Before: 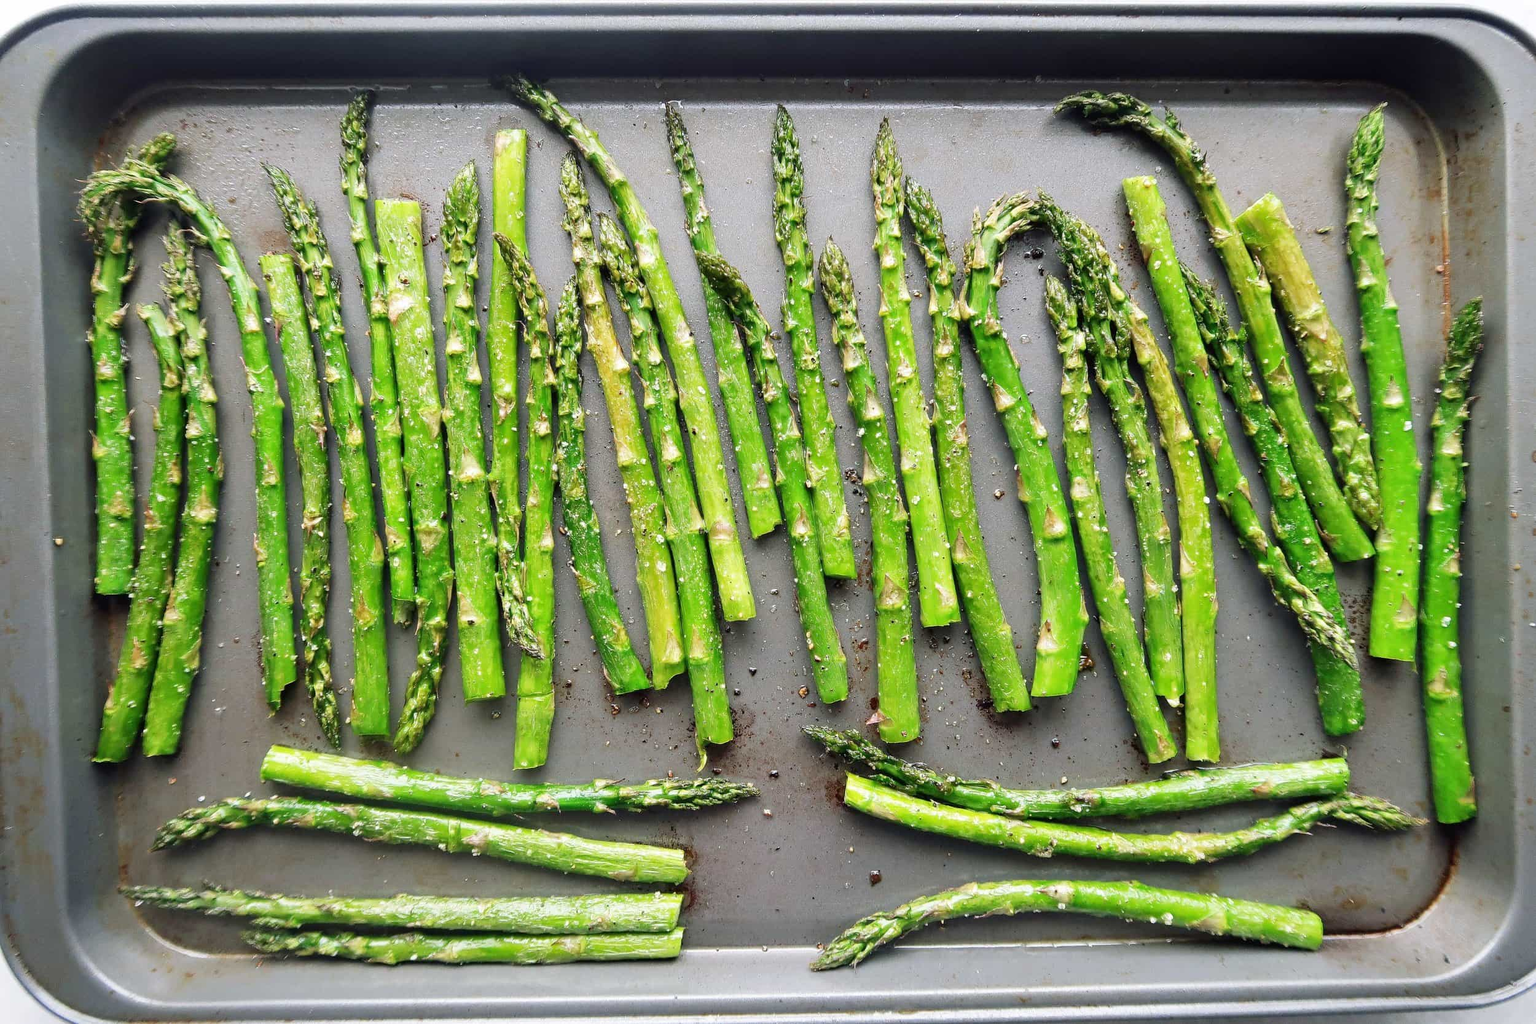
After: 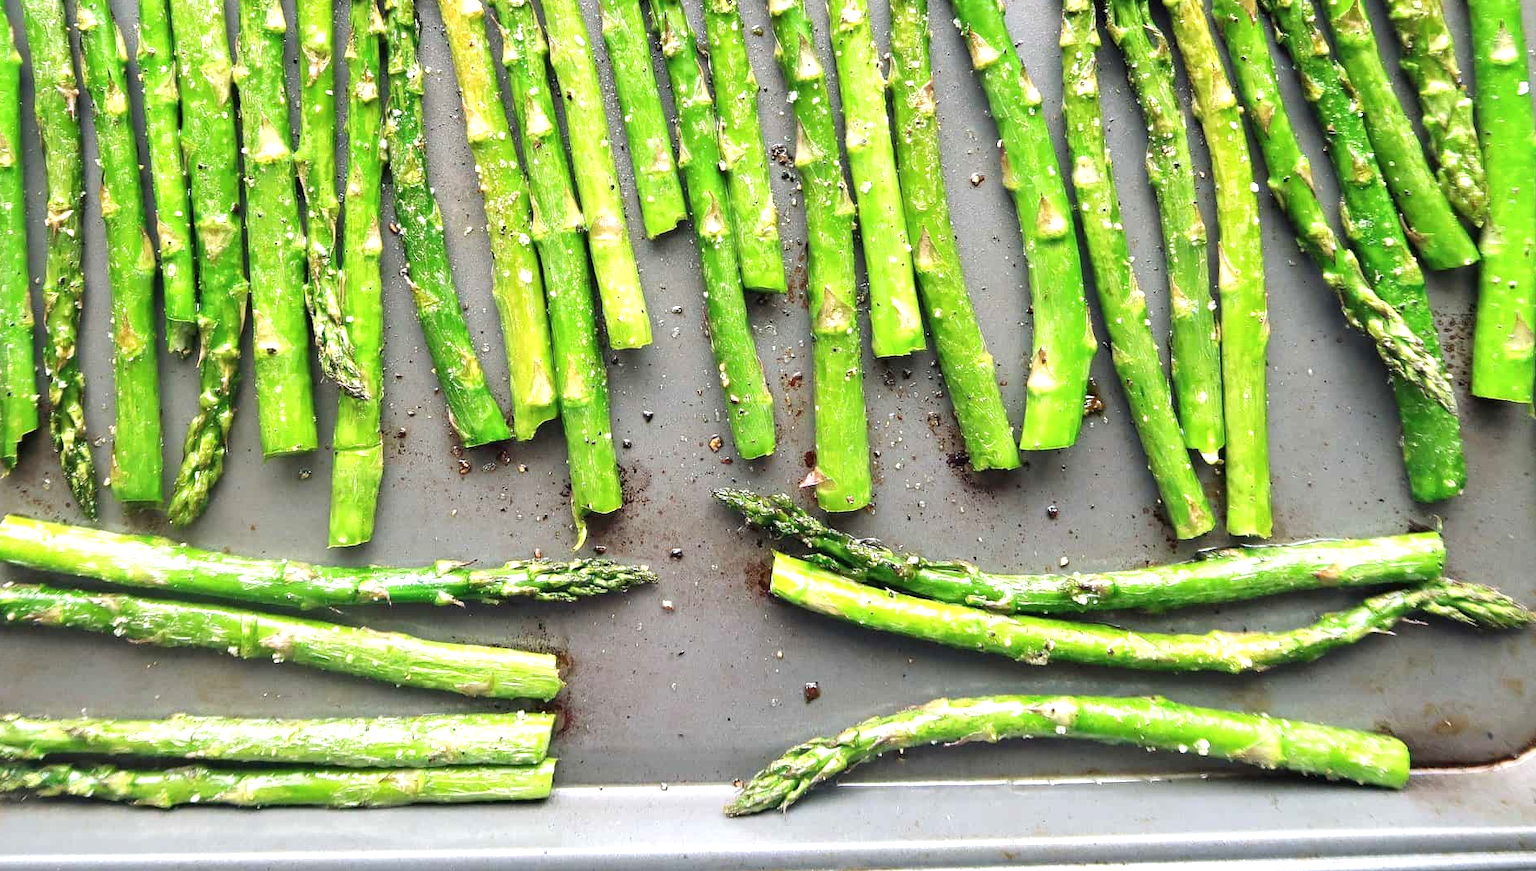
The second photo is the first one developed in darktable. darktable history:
crop and rotate: left 17.465%, top 35.262%, right 7.692%, bottom 1.004%
exposure: black level correction 0, exposure 0.592 EV, compensate exposure bias true, compensate highlight preservation false
color correction: highlights b* -0.026, saturation 0.981
